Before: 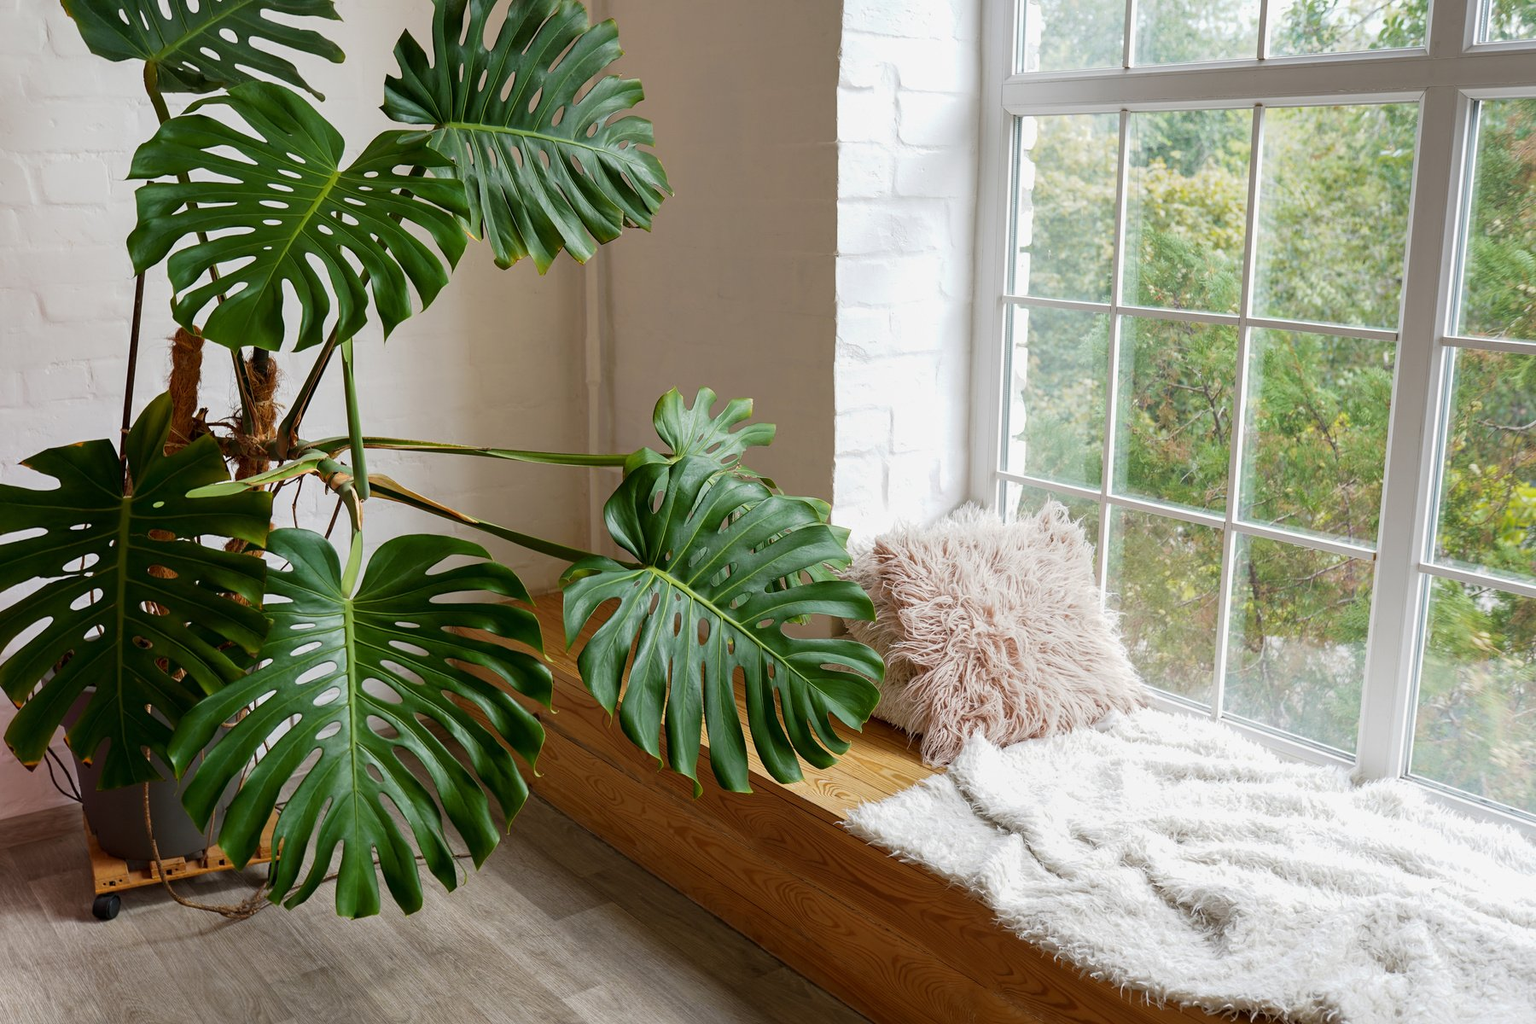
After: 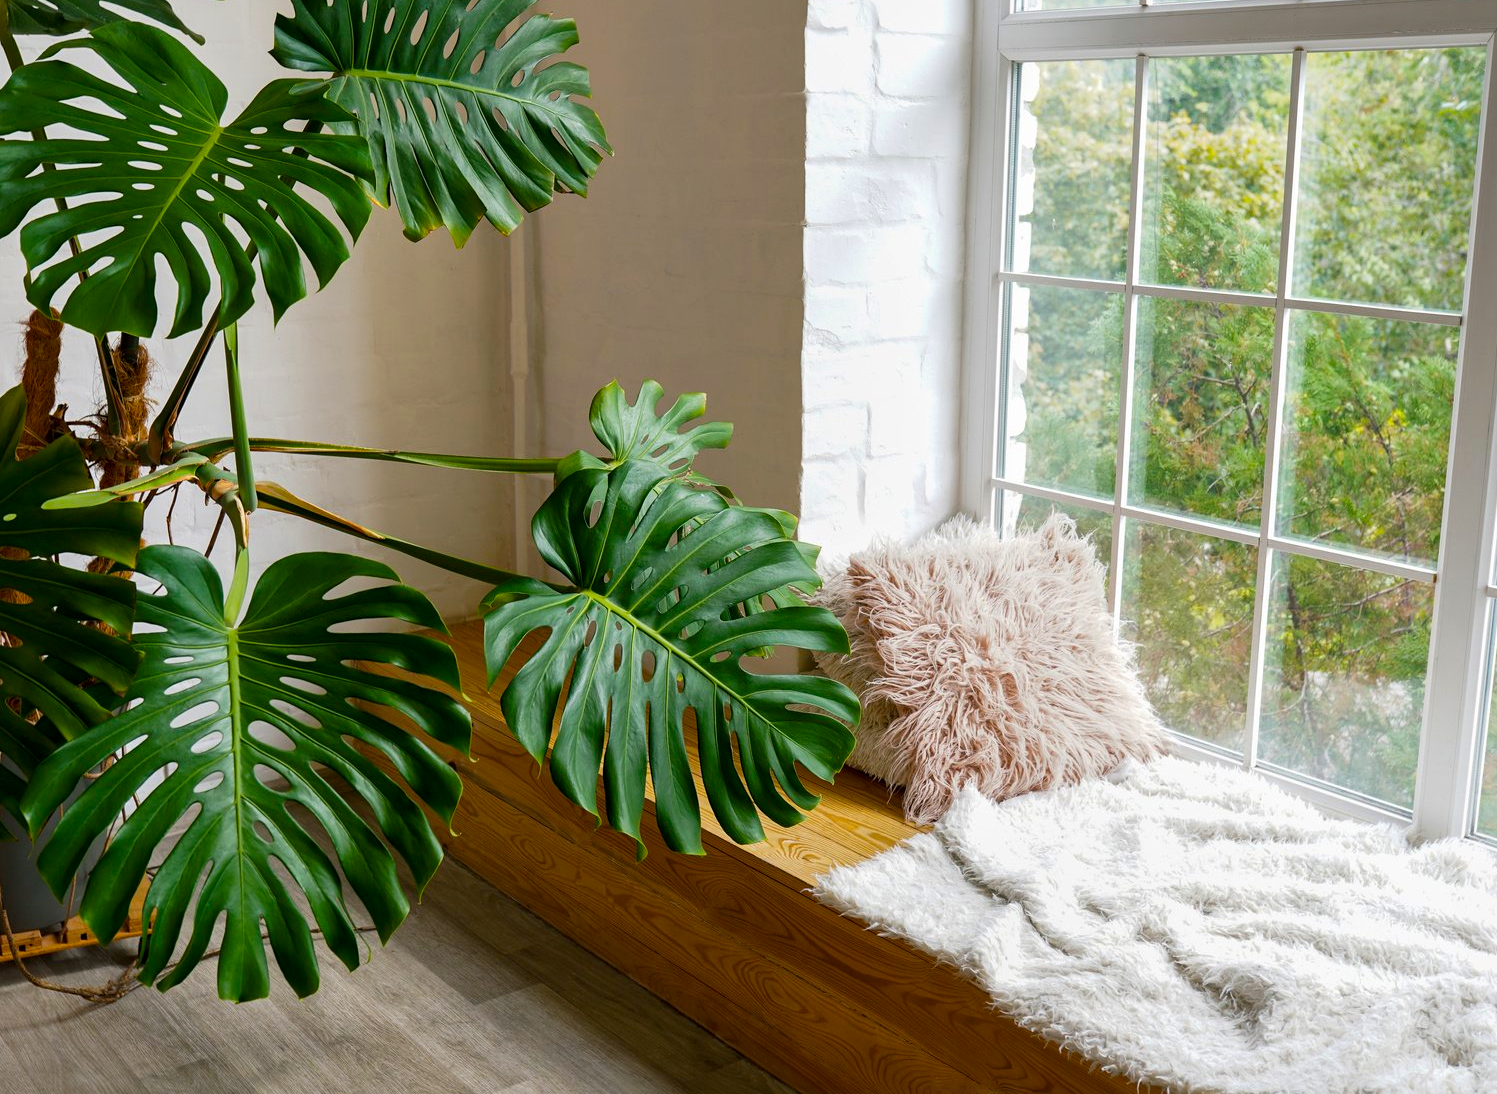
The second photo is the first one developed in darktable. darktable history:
crop: left 9.796%, top 6.232%, right 7.021%, bottom 2.561%
color balance rgb: shadows lift › luminance -7.481%, shadows lift › chroma 2.363%, shadows lift › hue 202.61°, linear chroma grading › global chroma 9.757%, perceptual saturation grading › global saturation 19.292%
local contrast: mode bilateral grid, contrast 20, coarseness 49, detail 120%, midtone range 0.2
